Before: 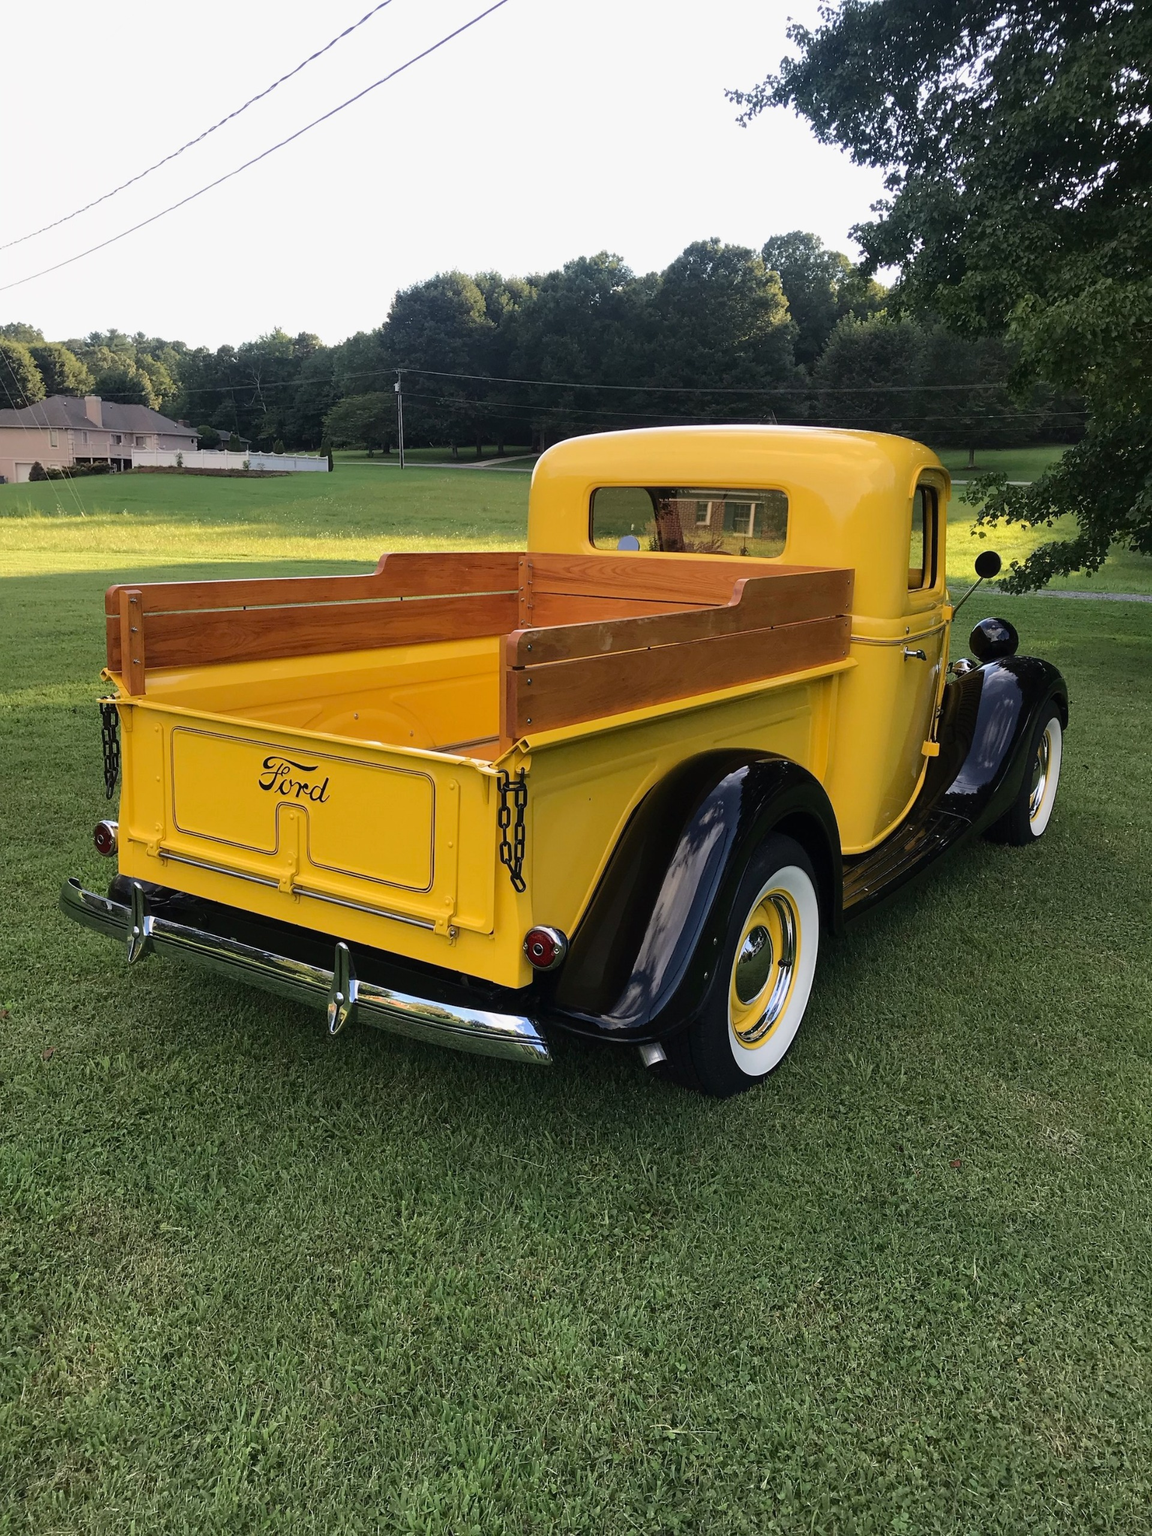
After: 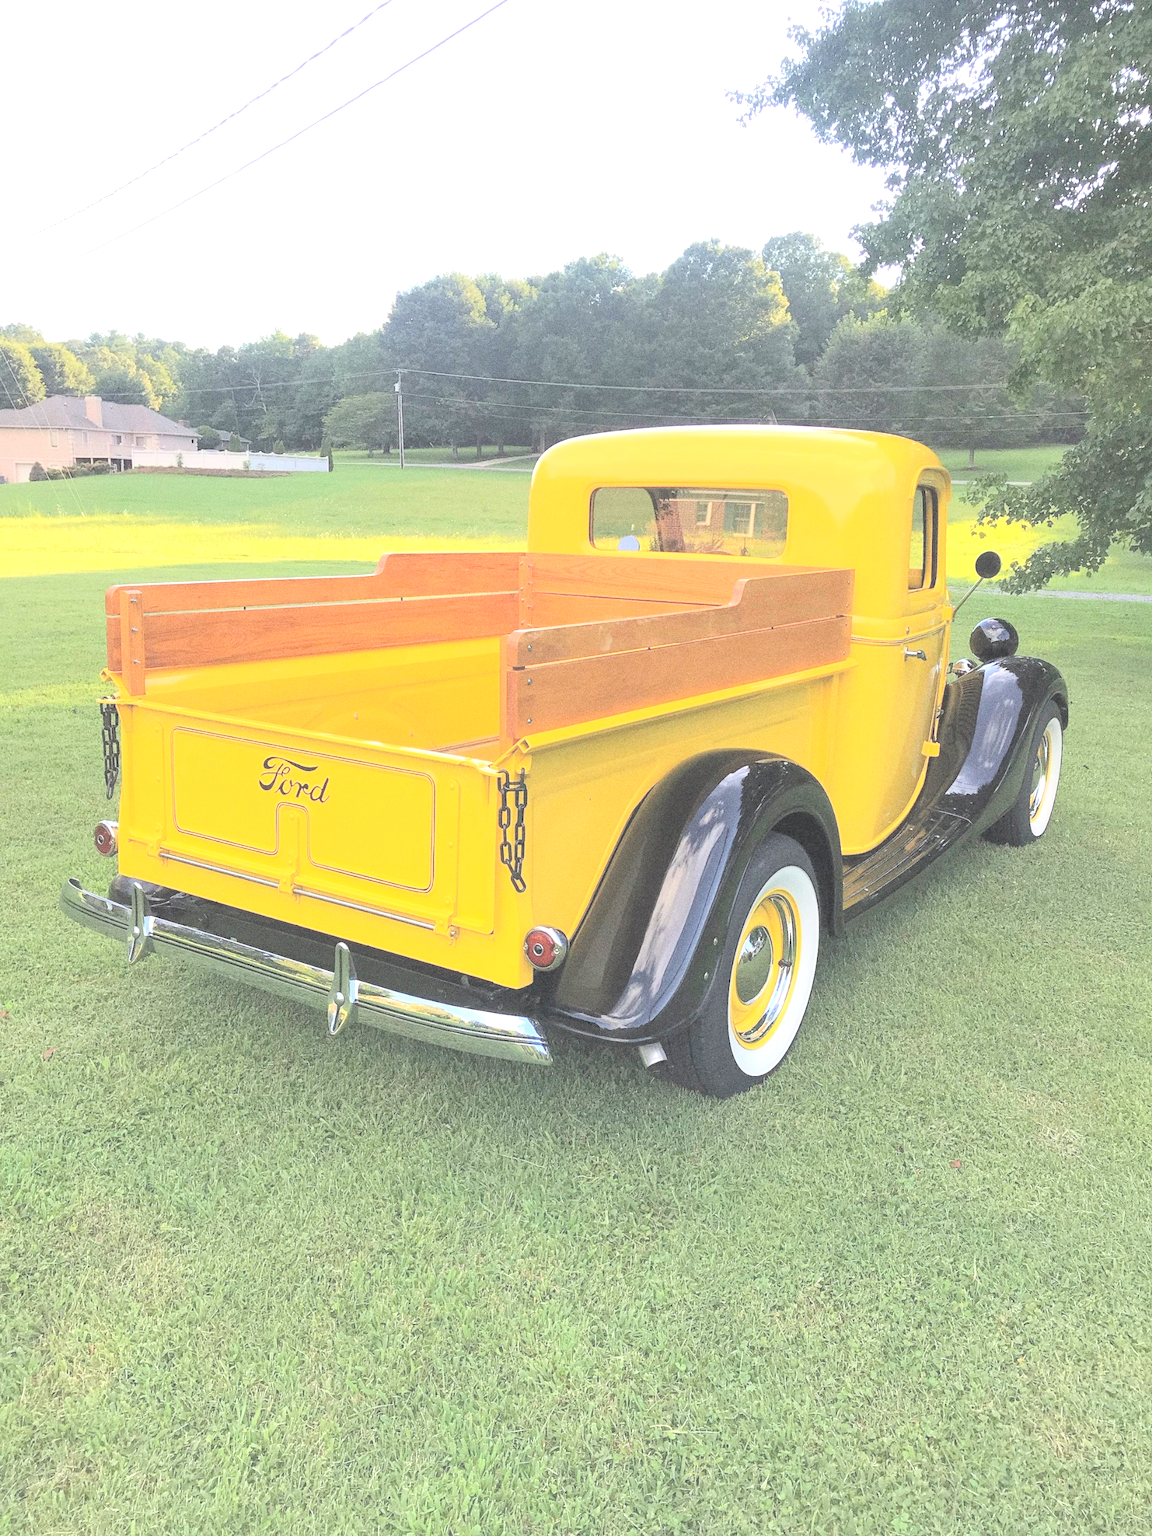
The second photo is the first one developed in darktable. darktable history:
grain: coarseness 0.09 ISO, strength 40%
exposure: exposure 0.781 EV, compensate highlight preservation false
contrast brightness saturation: brightness 1
